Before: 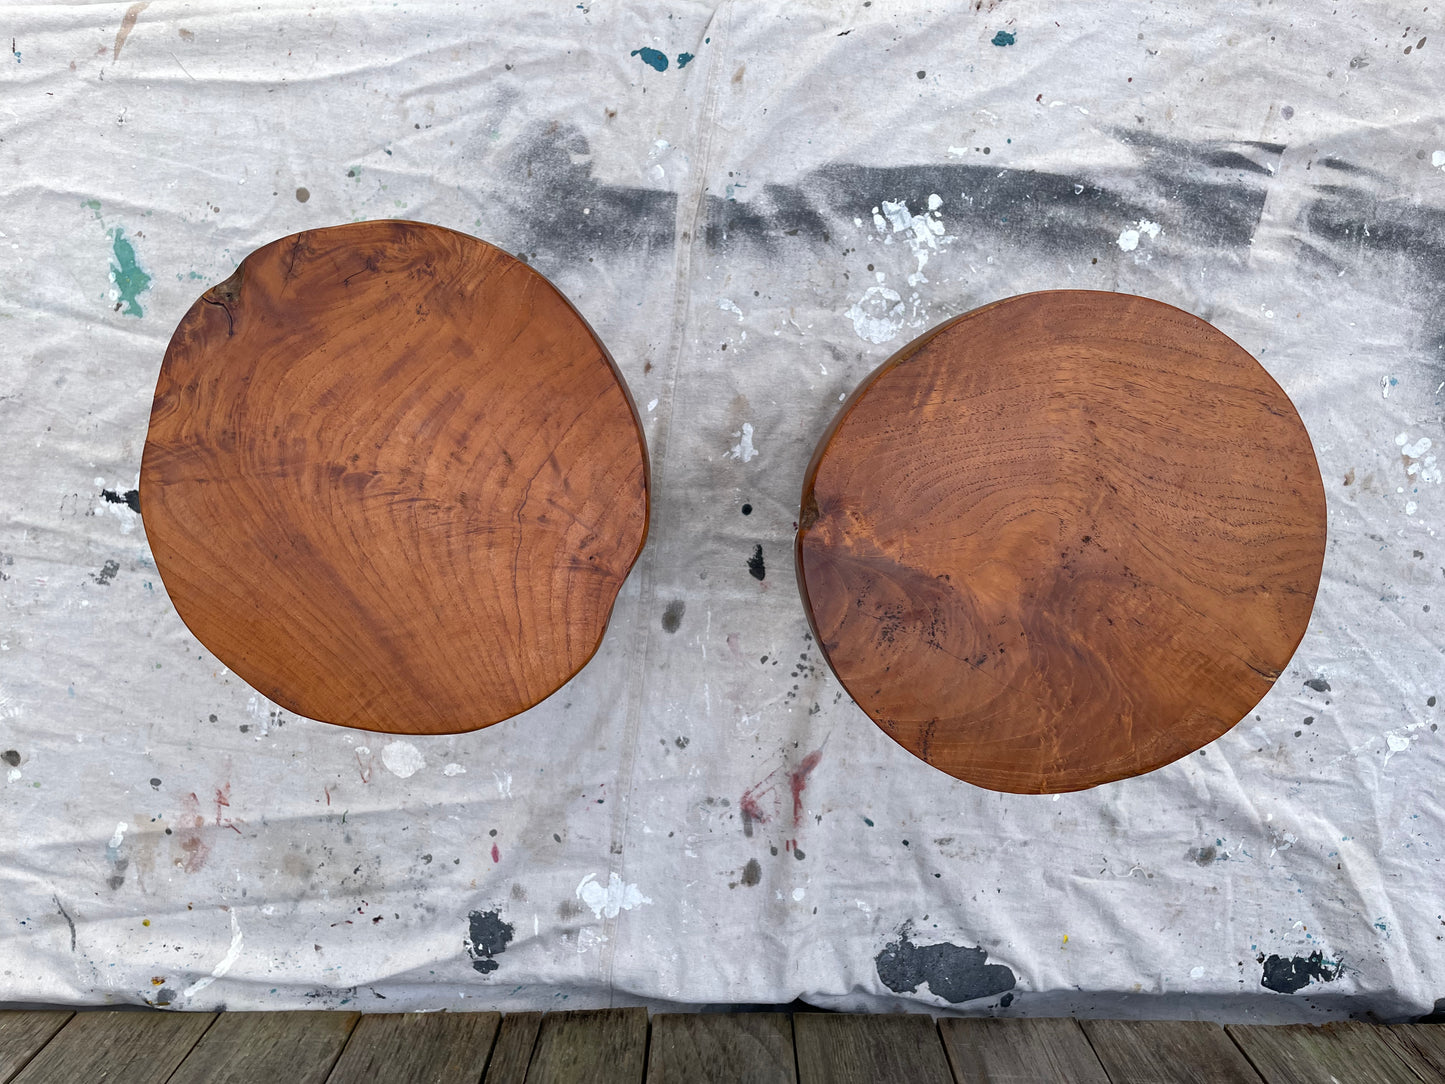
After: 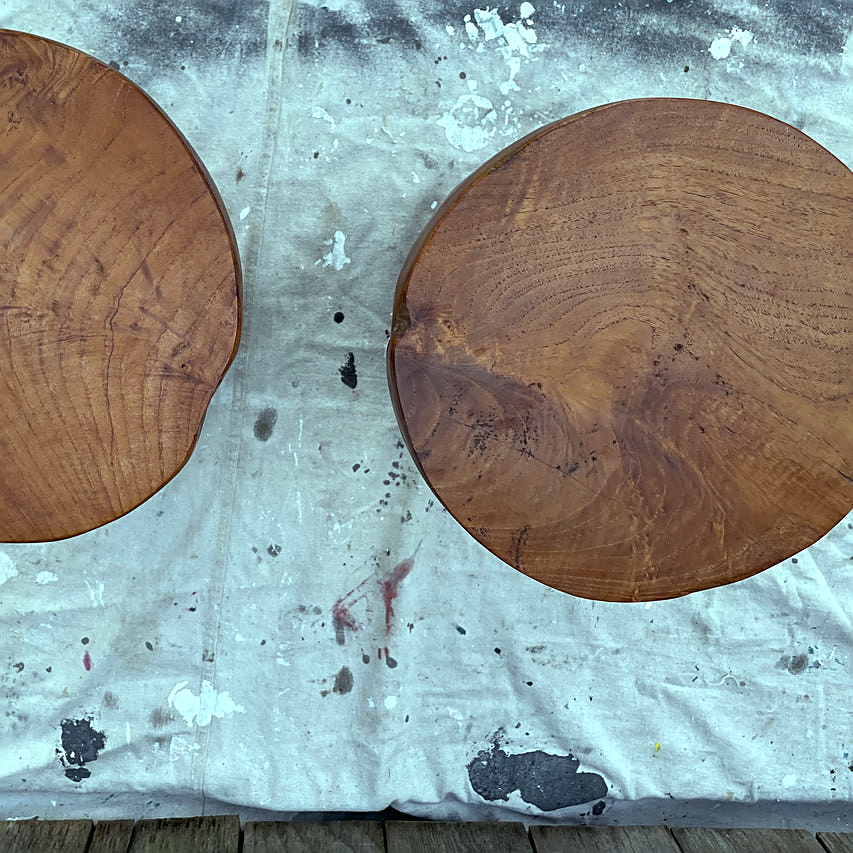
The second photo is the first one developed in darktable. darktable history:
crop and rotate: left 28.256%, top 17.734%, right 12.656%, bottom 3.573%
contrast brightness saturation: saturation -0.04
sharpen: on, module defaults
color balance: mode lift, gamma, gain (sRGB), lift [0.997, 0.979, 1.021, 1.011], gamma [1, 1.084, 0.916, 0.998], gain [1, 0.87, 1.13, 1.101], contrast 4.55%, contrast fulcrum 38.24%, output saturation 104.09%
